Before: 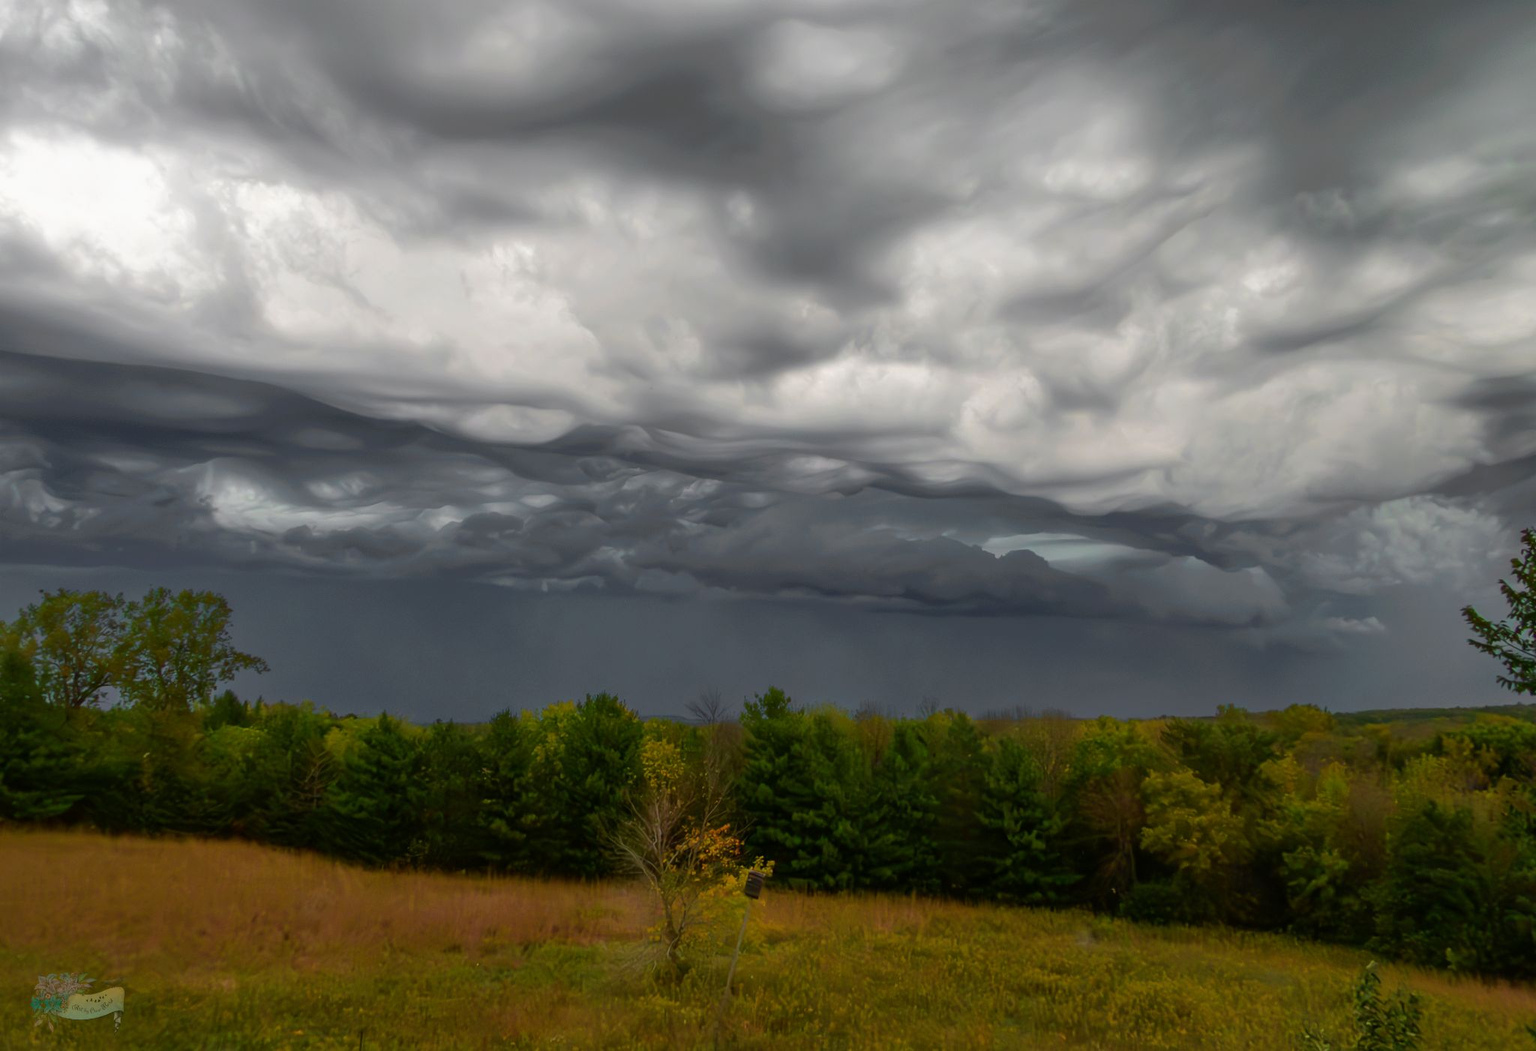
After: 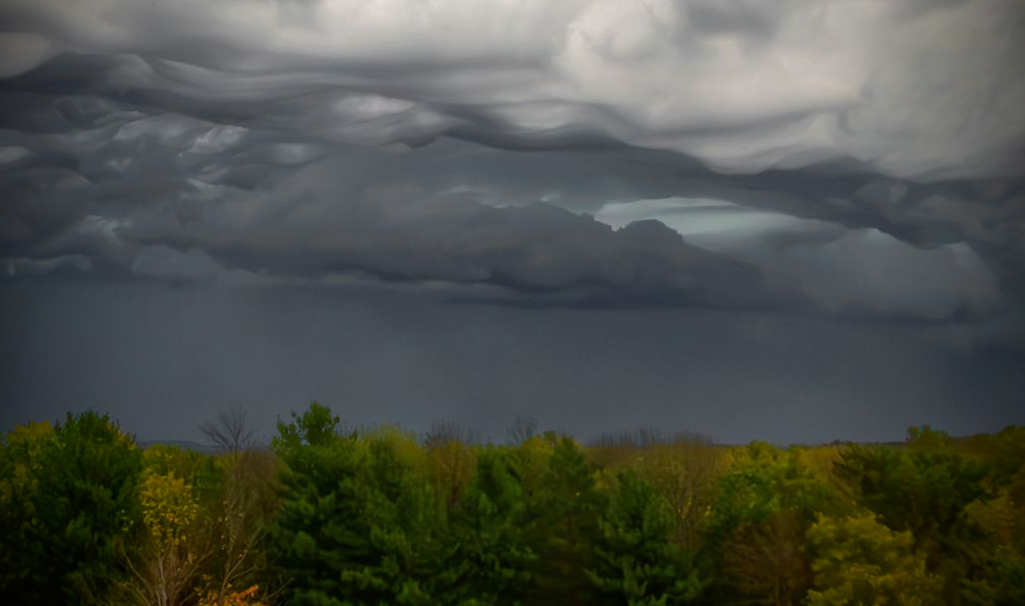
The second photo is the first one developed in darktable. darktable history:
crop: left 34.931%, top 36.674%, right 15.008%, bottom 20.022%
vignetting: fall-off start 72.17%, fall-off radius 107.56%, brightness -0.986, saturation 0.499, width/height ratio 0.727, dithering 16-bit output
